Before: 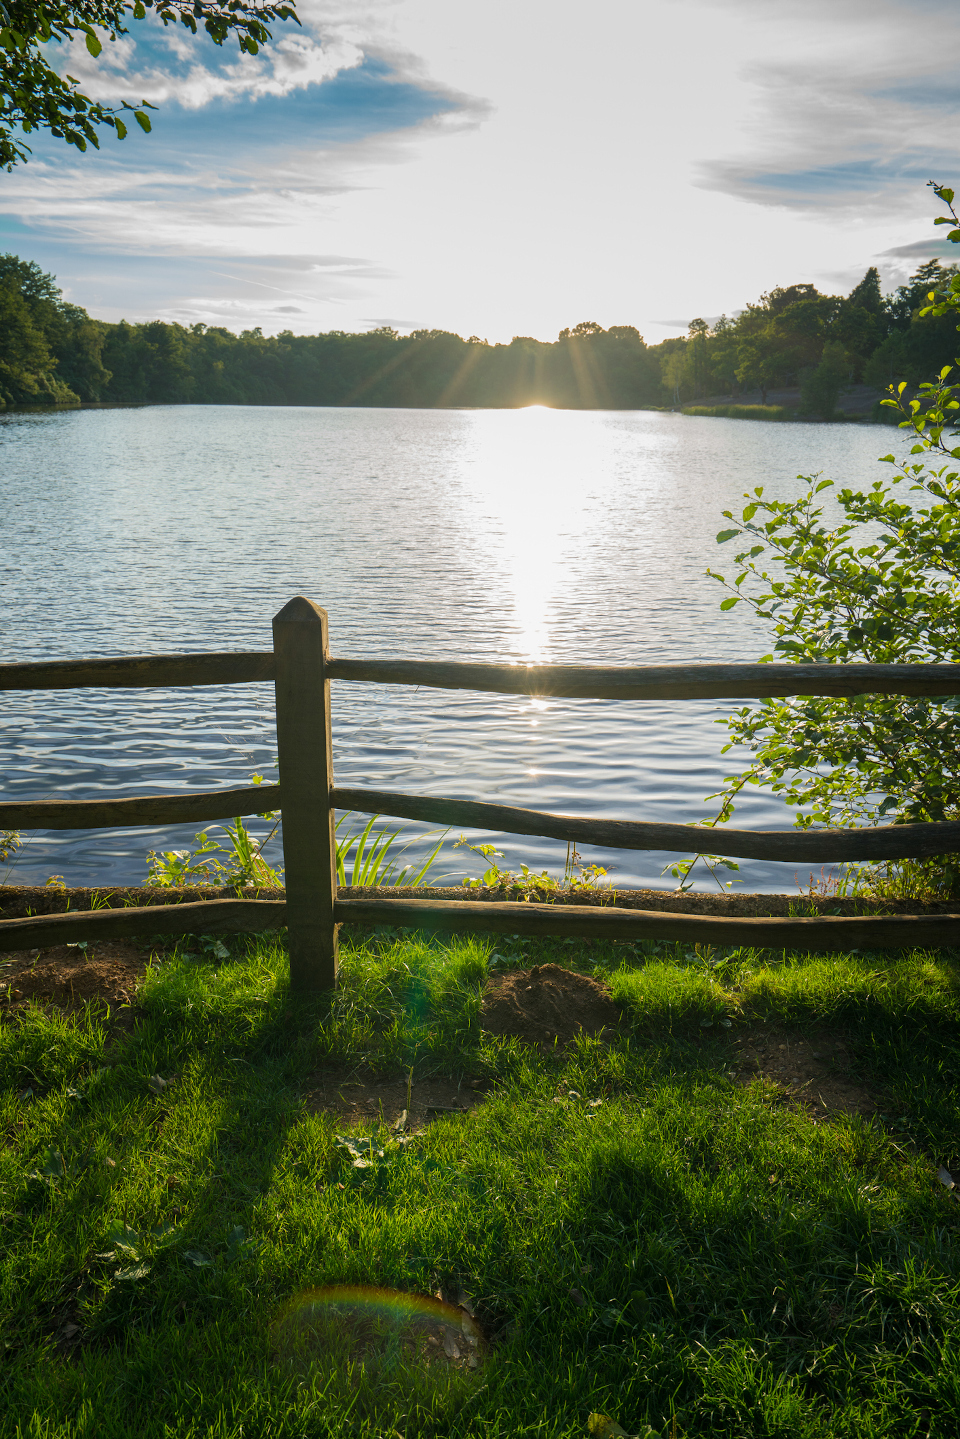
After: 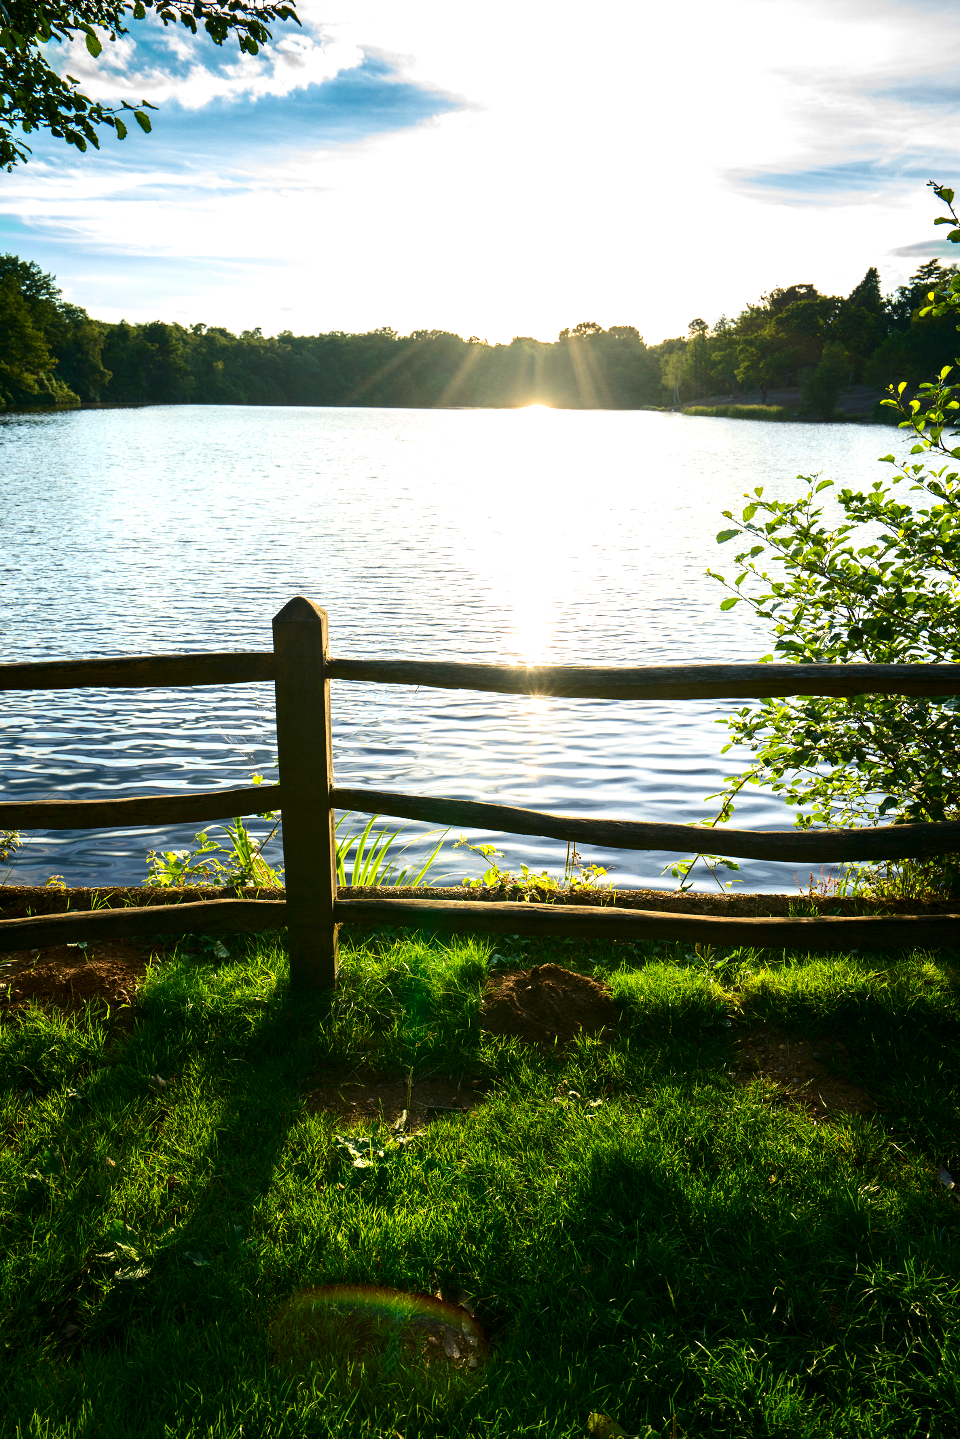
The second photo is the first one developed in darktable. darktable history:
exposure: exposure 0.815 EV, compensate highlight preservation false
contrast brightness saturation: contrast 0.191, brightness -0.237, saturation 0.116
